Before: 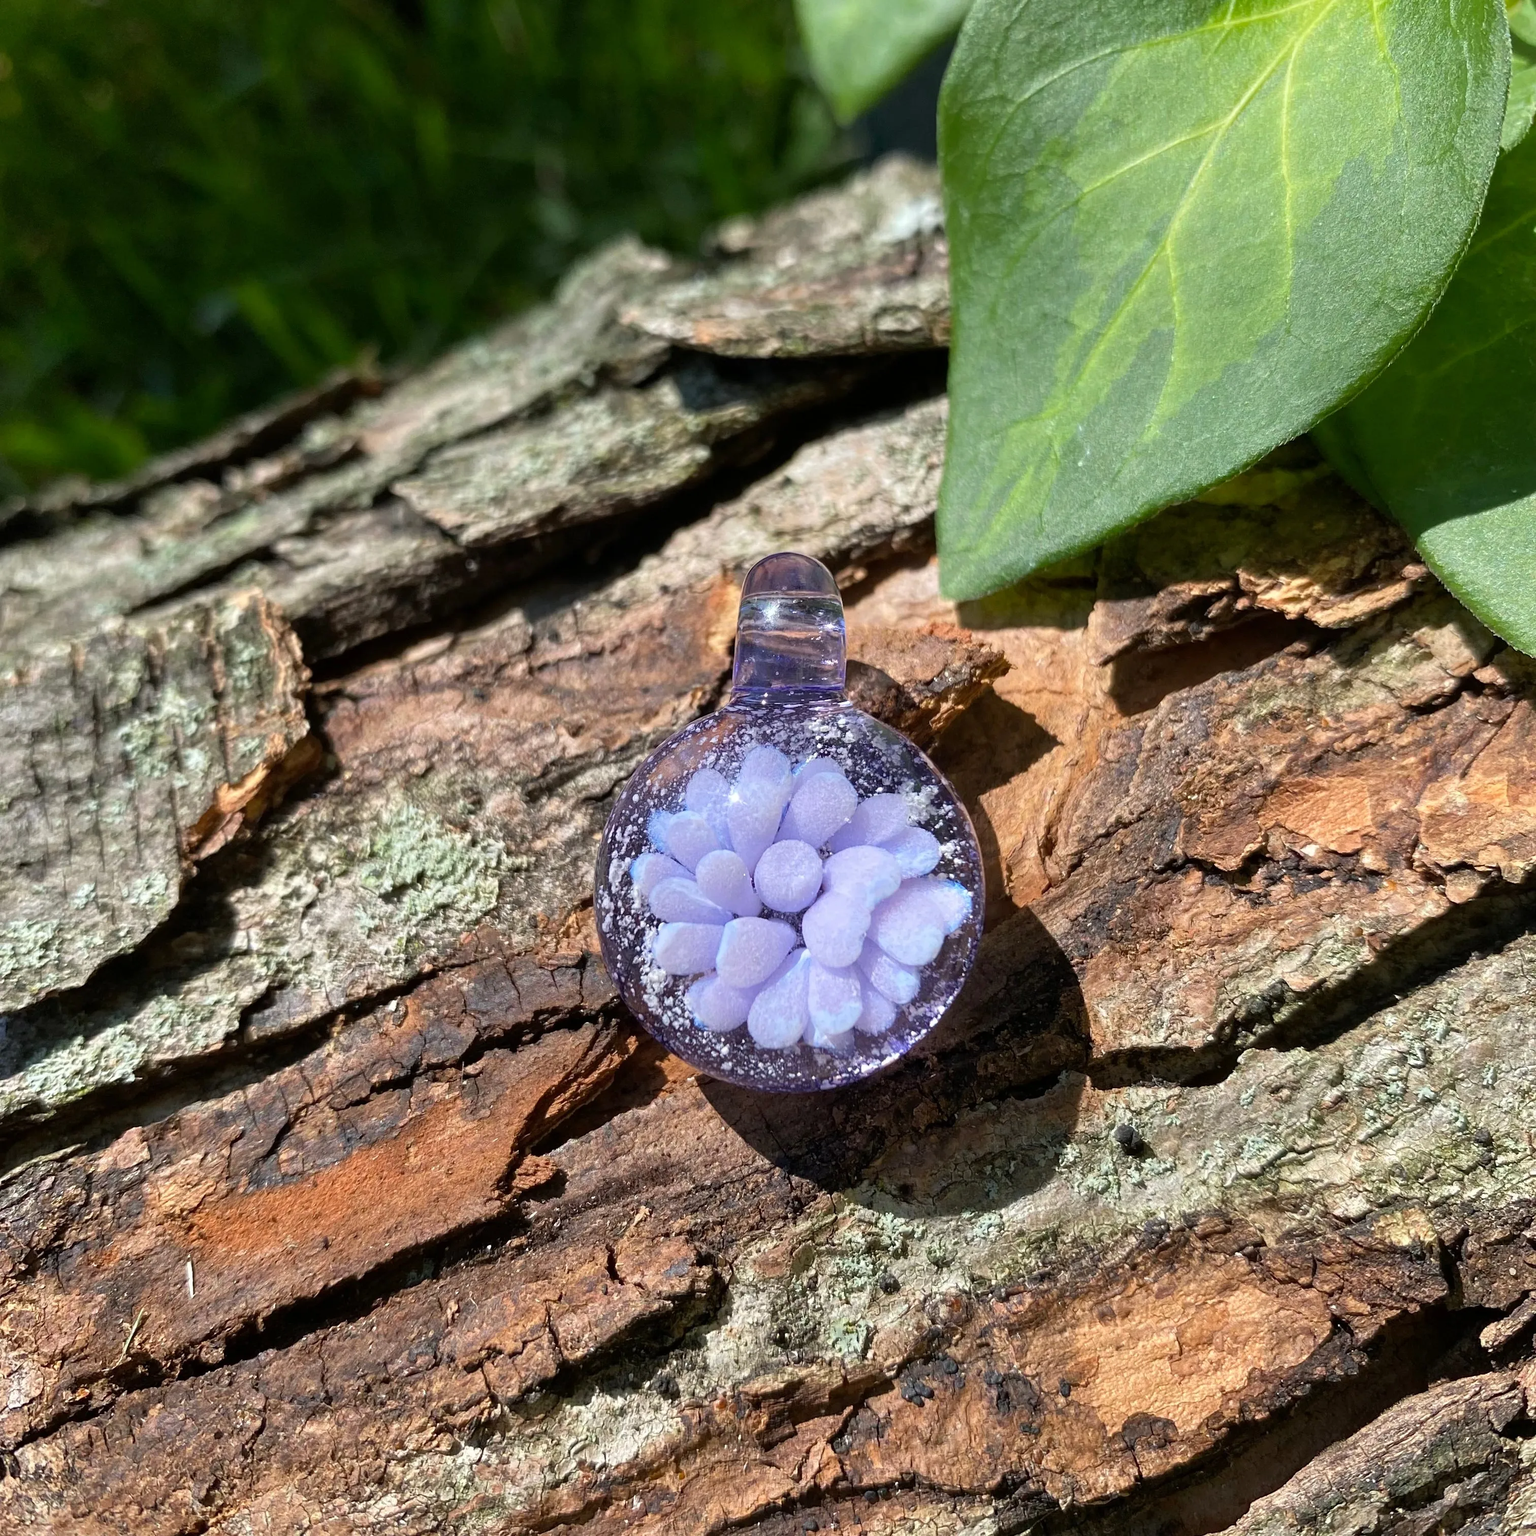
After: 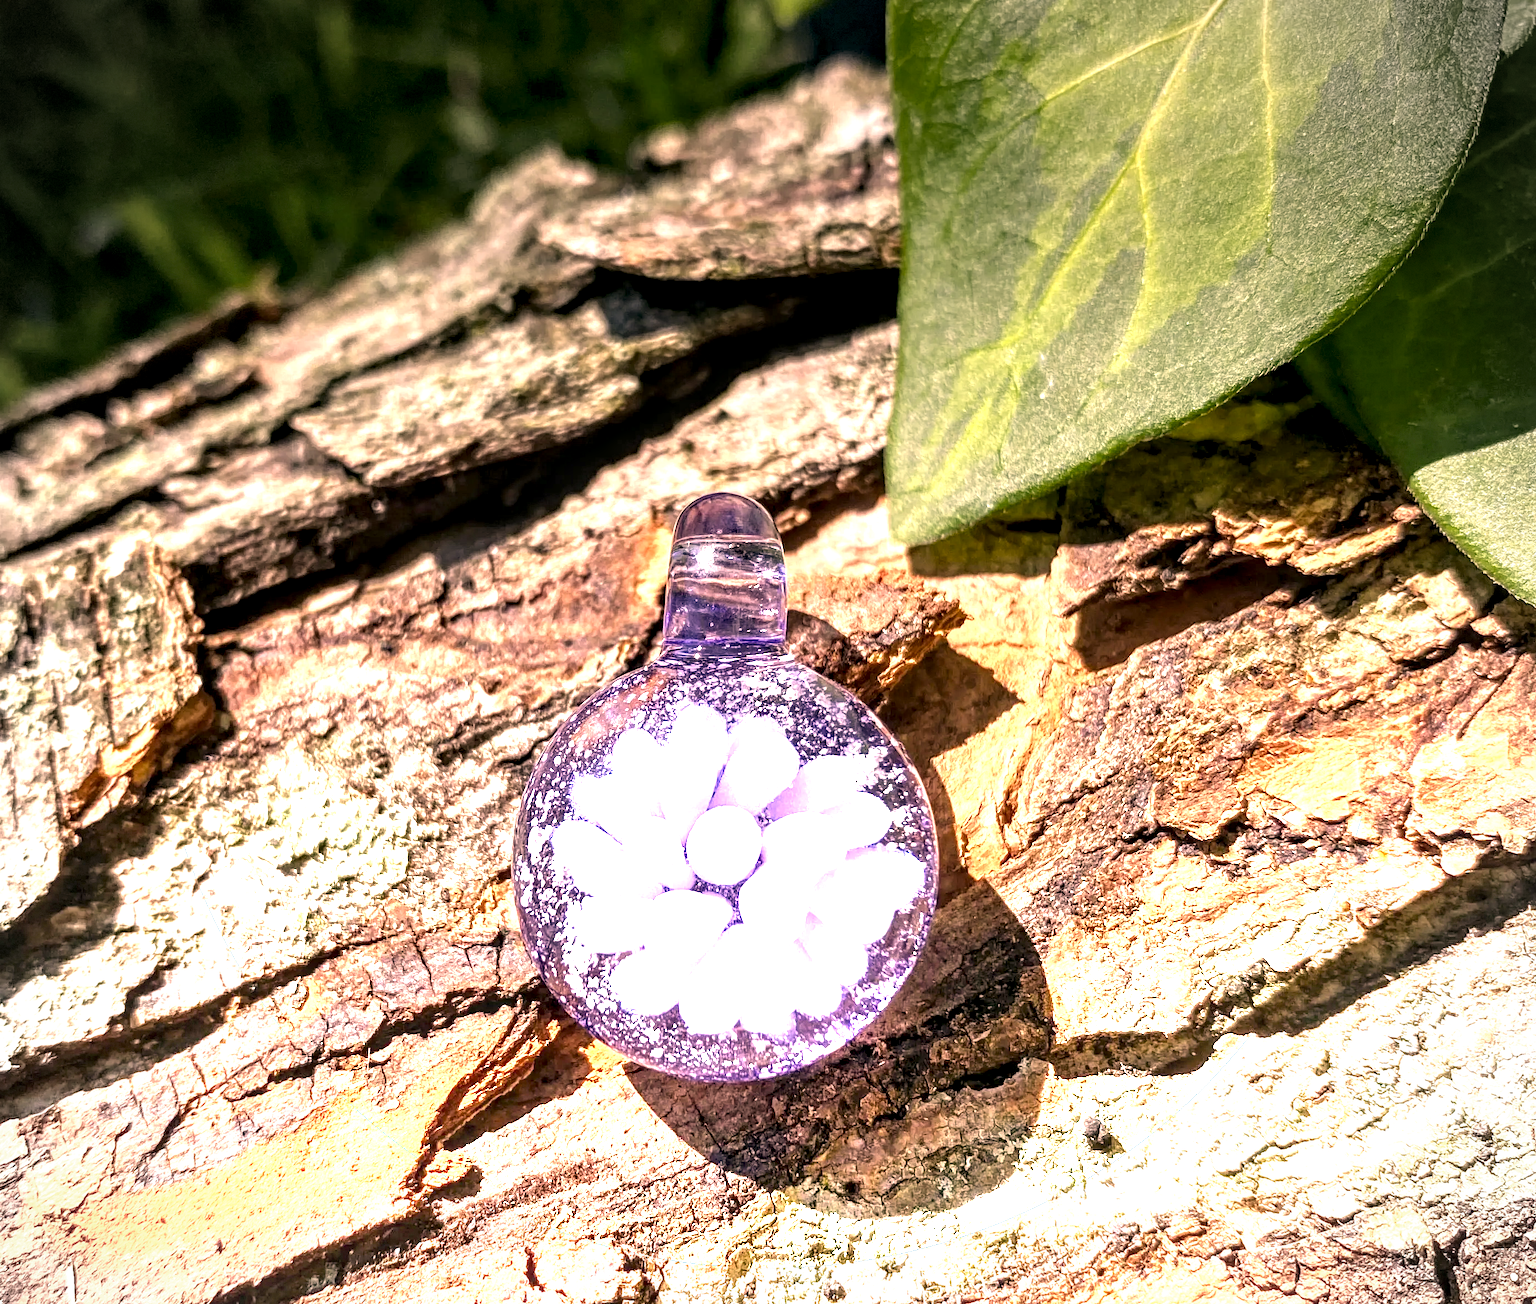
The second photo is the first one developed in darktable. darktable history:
crop: left 8.155%, top 6.611%, bottom 15.385%
white balance: red 0.976, blue 1.04
color correction: highlights a* 21.16, highlights b* 19.61
local contrast: highlights 19%, detail 186%
vignetting: dithering 8-bit output, unbound false
graduated density: density -3.9 EV
